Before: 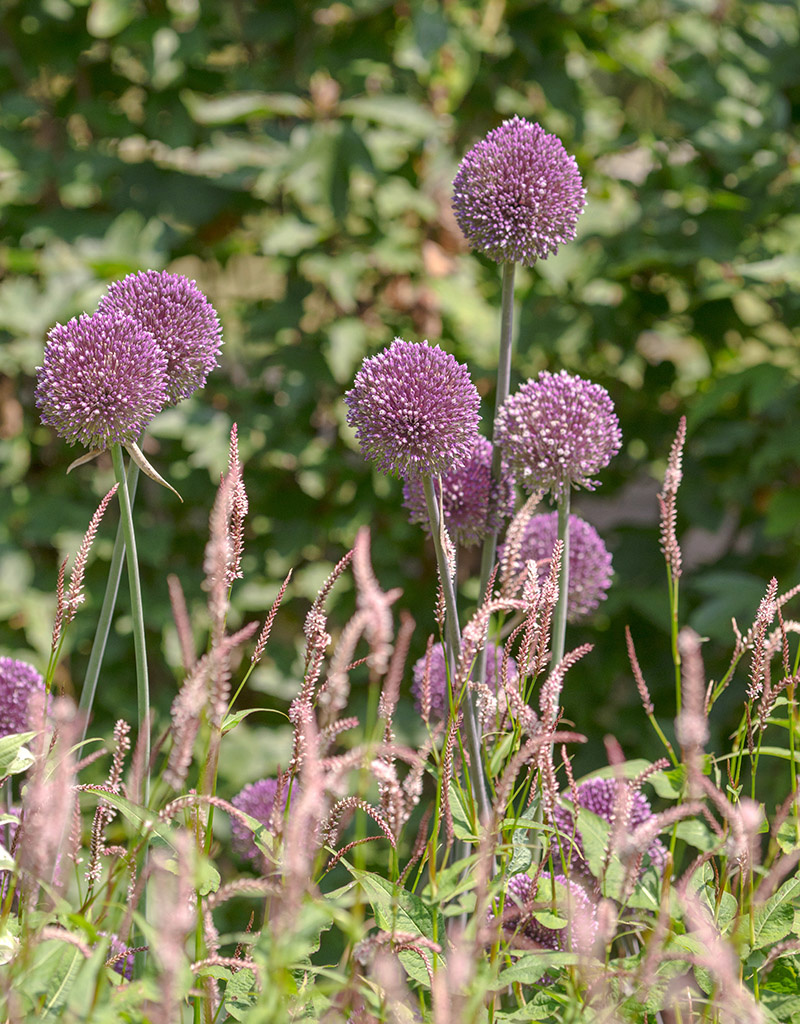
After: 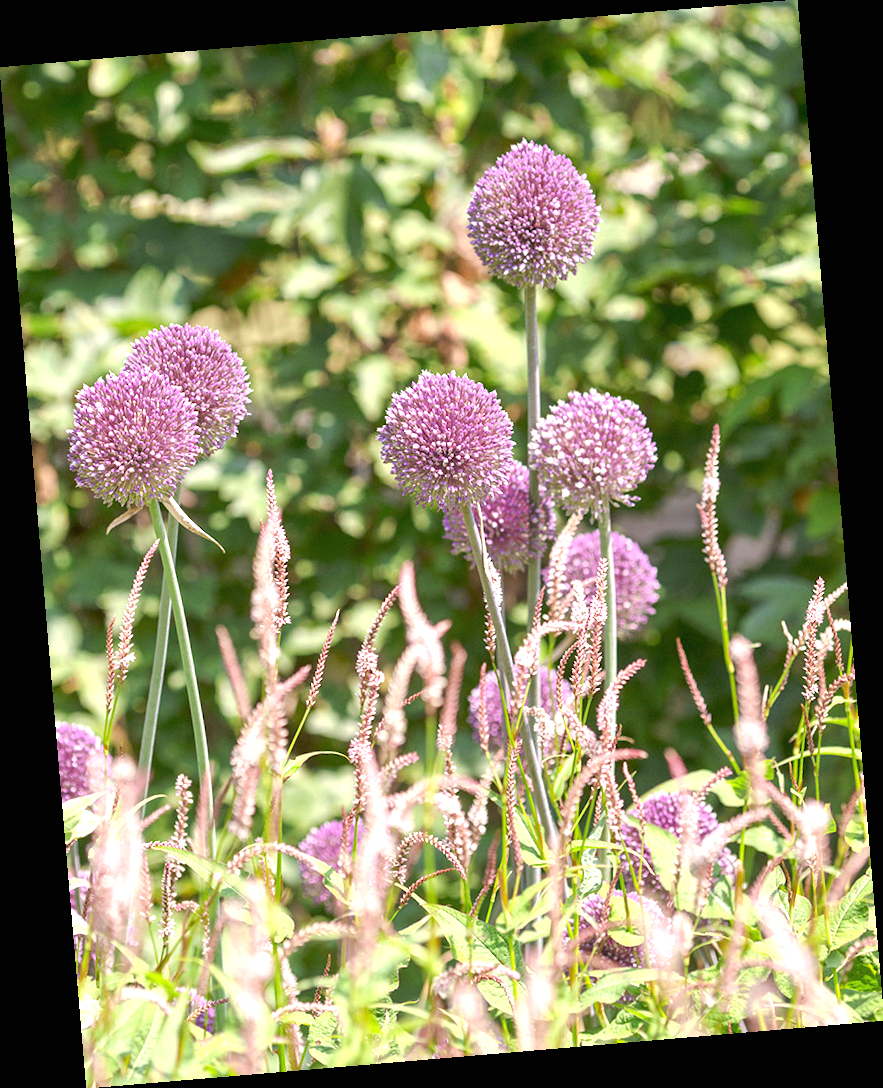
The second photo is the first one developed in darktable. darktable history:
exposure: black level correction 0, exposure 1 EV, compensate exposure bias true, compensate highlight preservation false
rotate and perspective: rotation -4.86°, automatic cropping off
